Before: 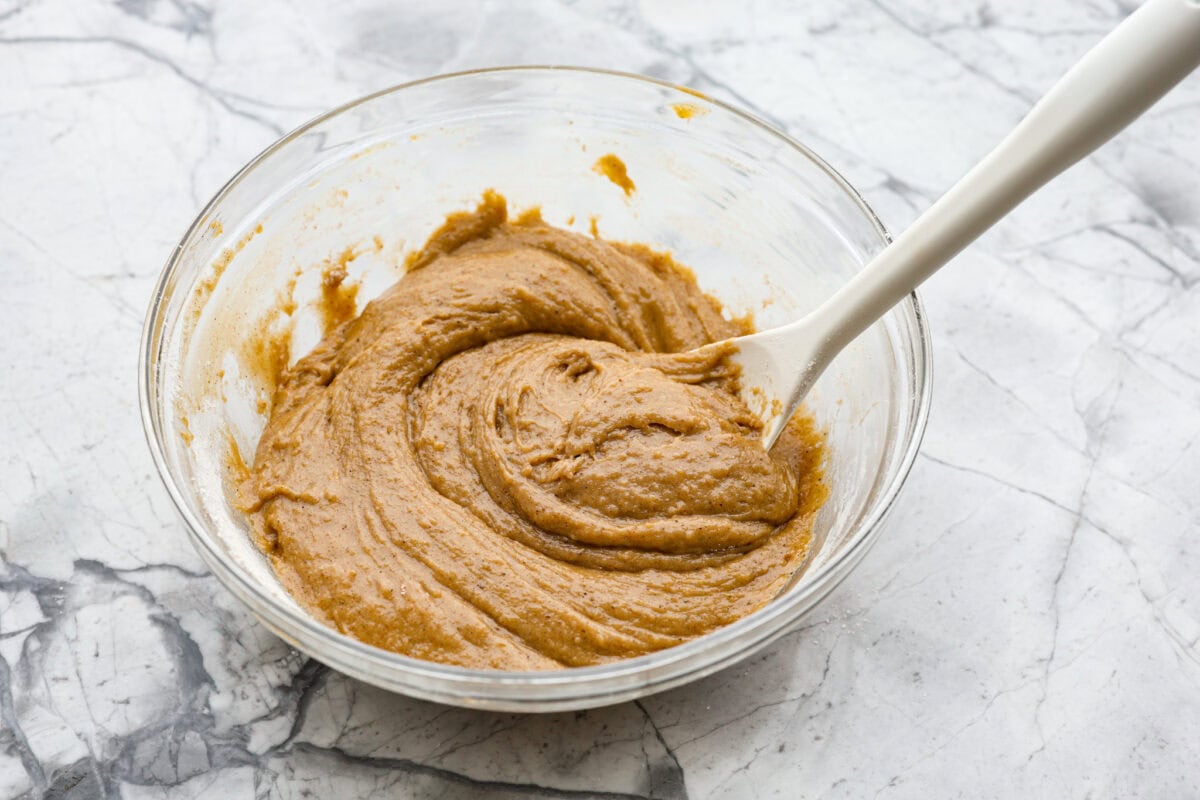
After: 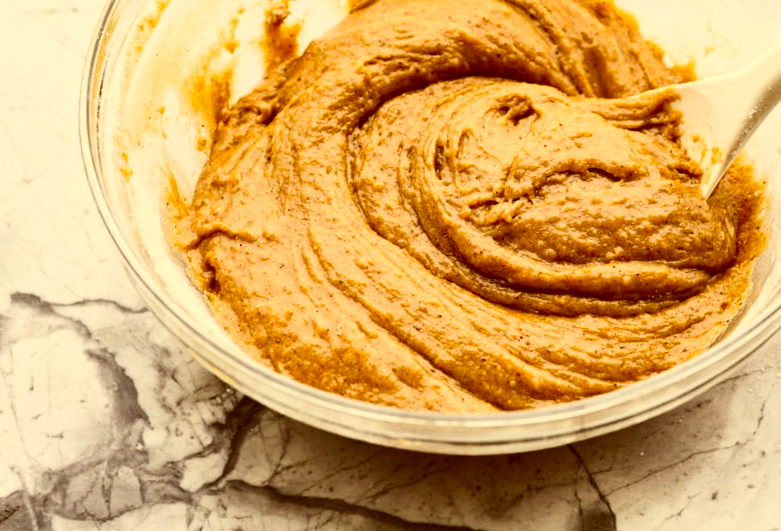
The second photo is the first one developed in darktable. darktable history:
color correction: highlights a* 1.03, highlights b* 24.04, shadows a* 16.16, shadows b* 24.32
tone equalizer: smoothing diameter 24.81%, edges refinement/feathering 8.78, preserve details guided filter
contrast brightness saturation: contrast 0.296
crop and rotate: angle -1.18°, left 3.687%, top 31.543%, right 29.196%
